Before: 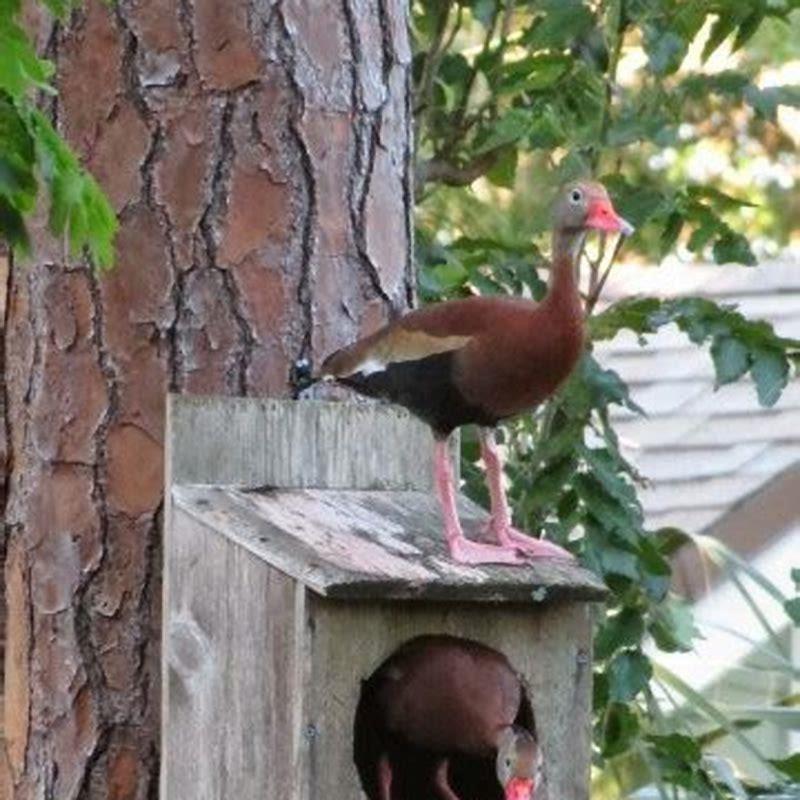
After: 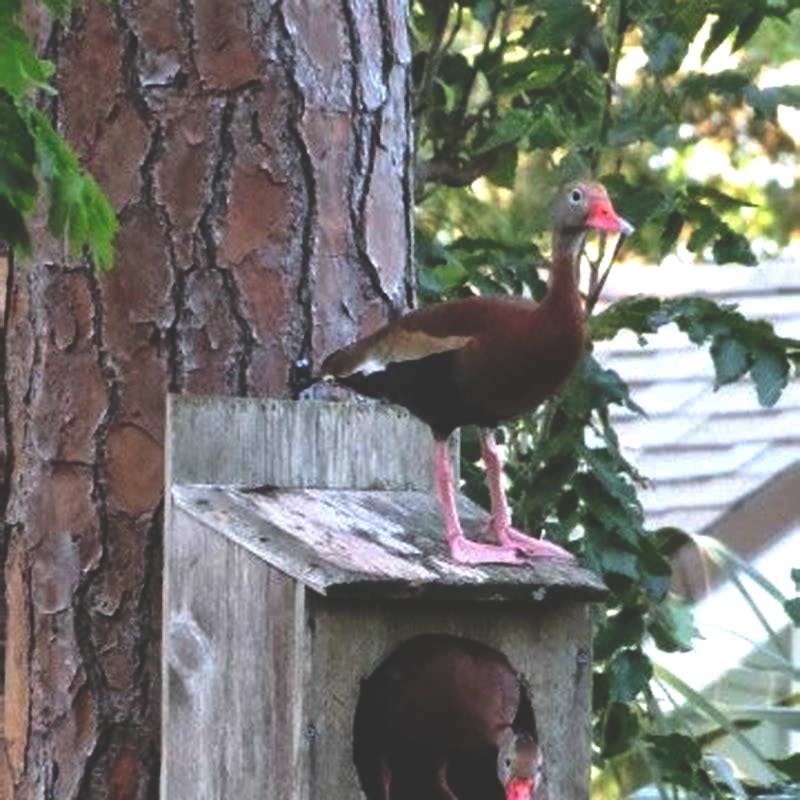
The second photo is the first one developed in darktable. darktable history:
white balance: red 0.98, blue 1.034
rgb curve: curves: ch0 [(0, 0.186) (0.314, 0.284) (0.775, 0.708) (1, 1)], compensate middle gray true, preserve colors none
tone equalizer: -8 EV -0.417 EV, -7 EV -0.389 EV, -6 EV -0.333 EV, -5 EV -0.222 EV, -3 EV 0.222 EV, -2 EV 0.333 EV, -1 EV 0.389 EV, +0 EV 0.417 EV, edges refinement/feathering 500, mask exposure compensation -1.57 EV, preserve details no
